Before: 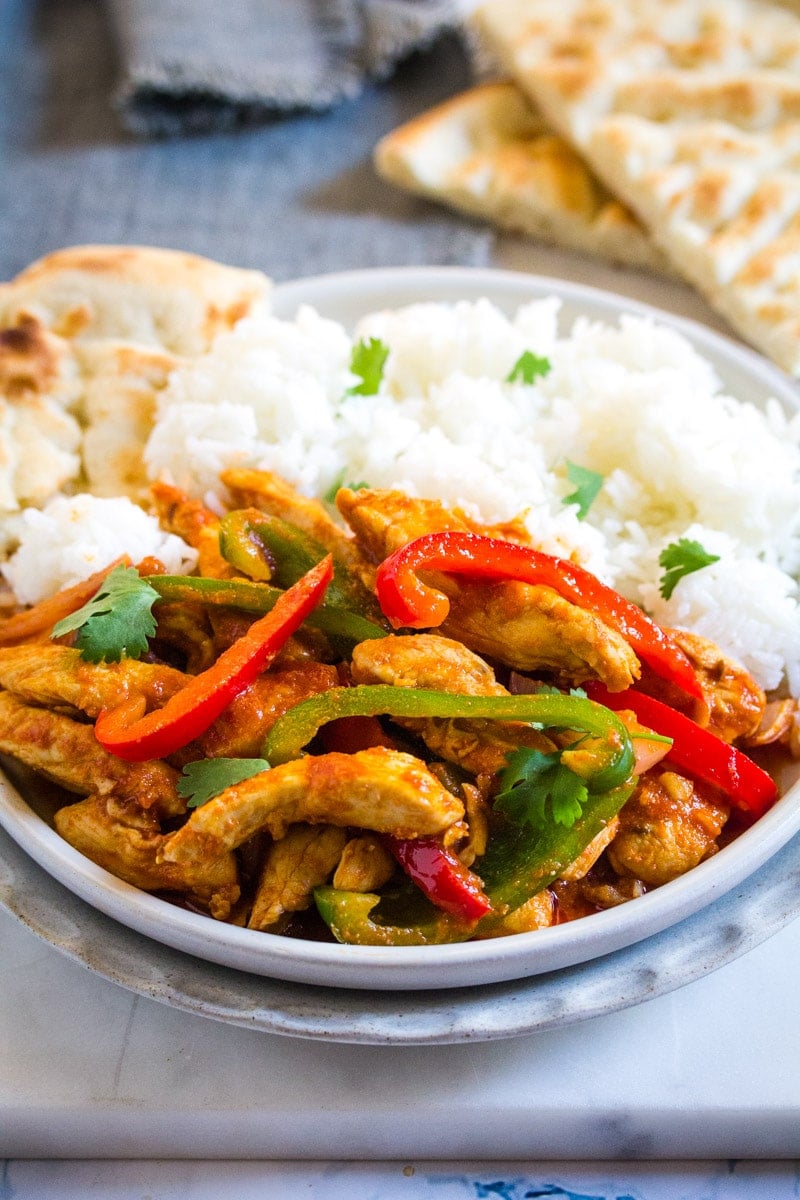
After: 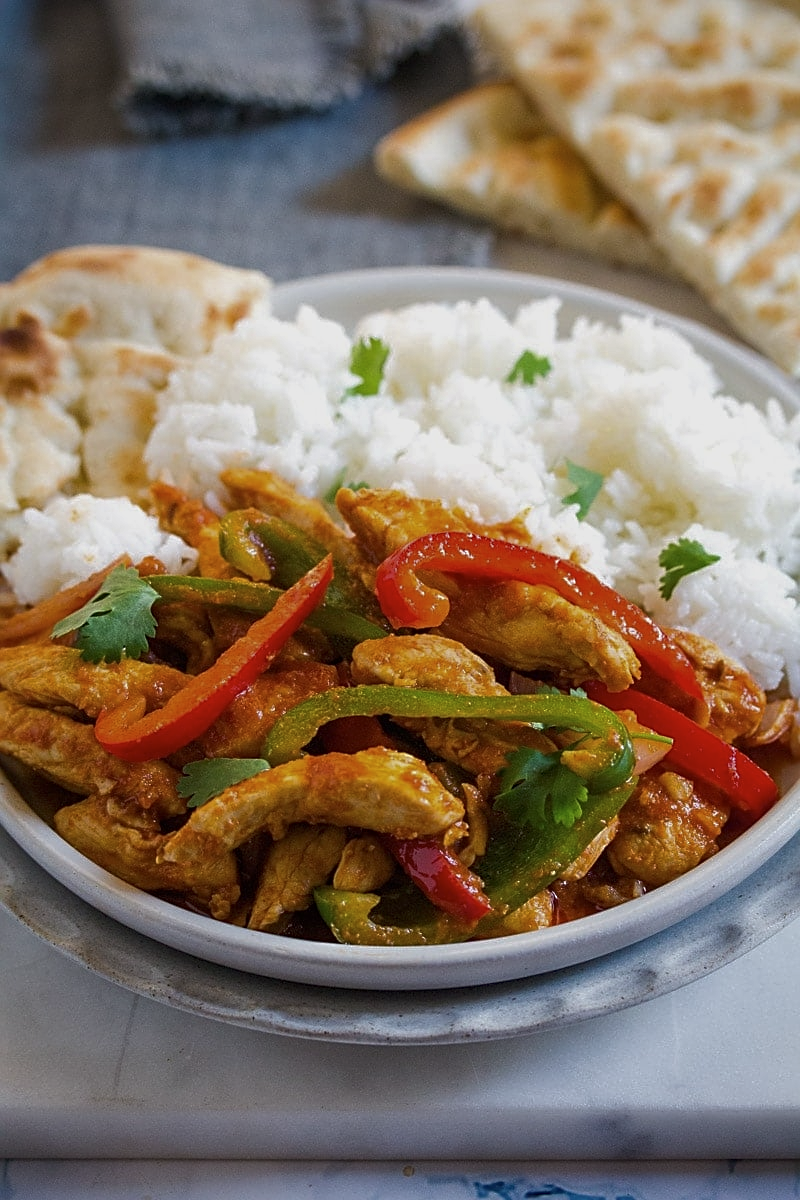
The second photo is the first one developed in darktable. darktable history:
tone curve: curves: ch0 [(0, 0) (0.91, 0.76) (0.997, 0.913)], color space Lab, linked channels, preserve colors none
sharpen: on, module defaults
